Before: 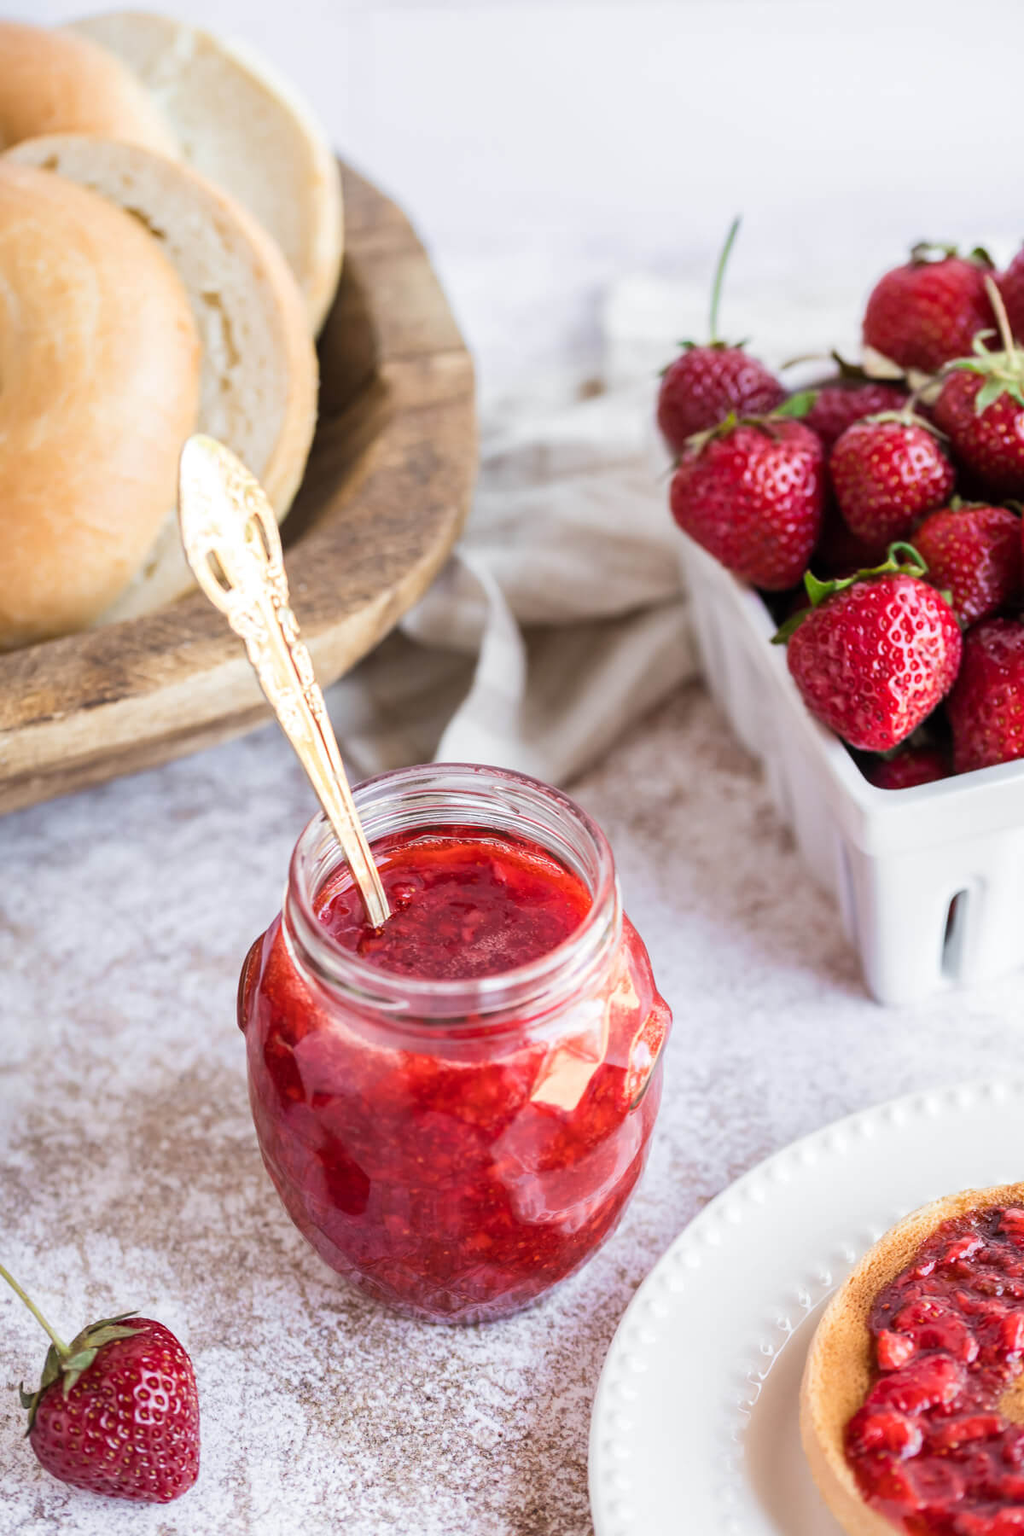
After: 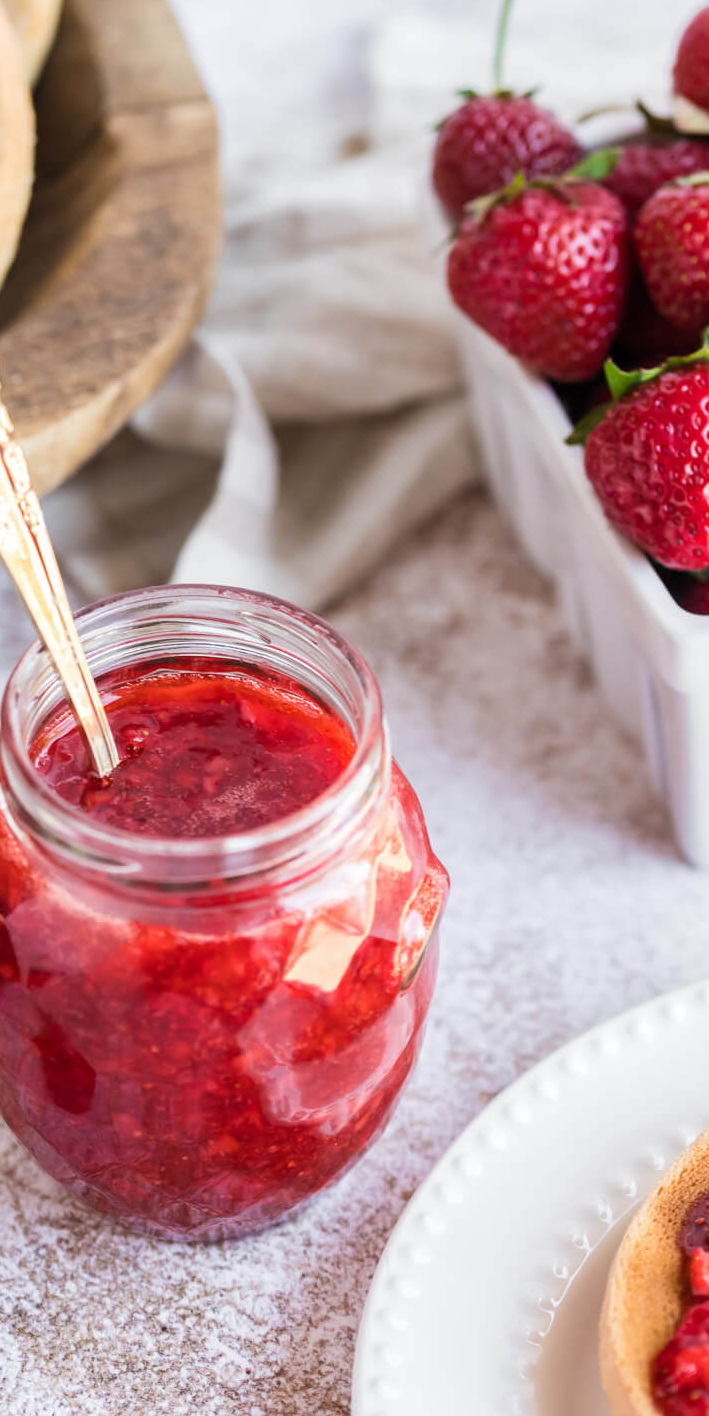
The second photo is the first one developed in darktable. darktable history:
crop and rotate: left 28.207%, top 17.246%, right 12.684%, bottom 4.057%
